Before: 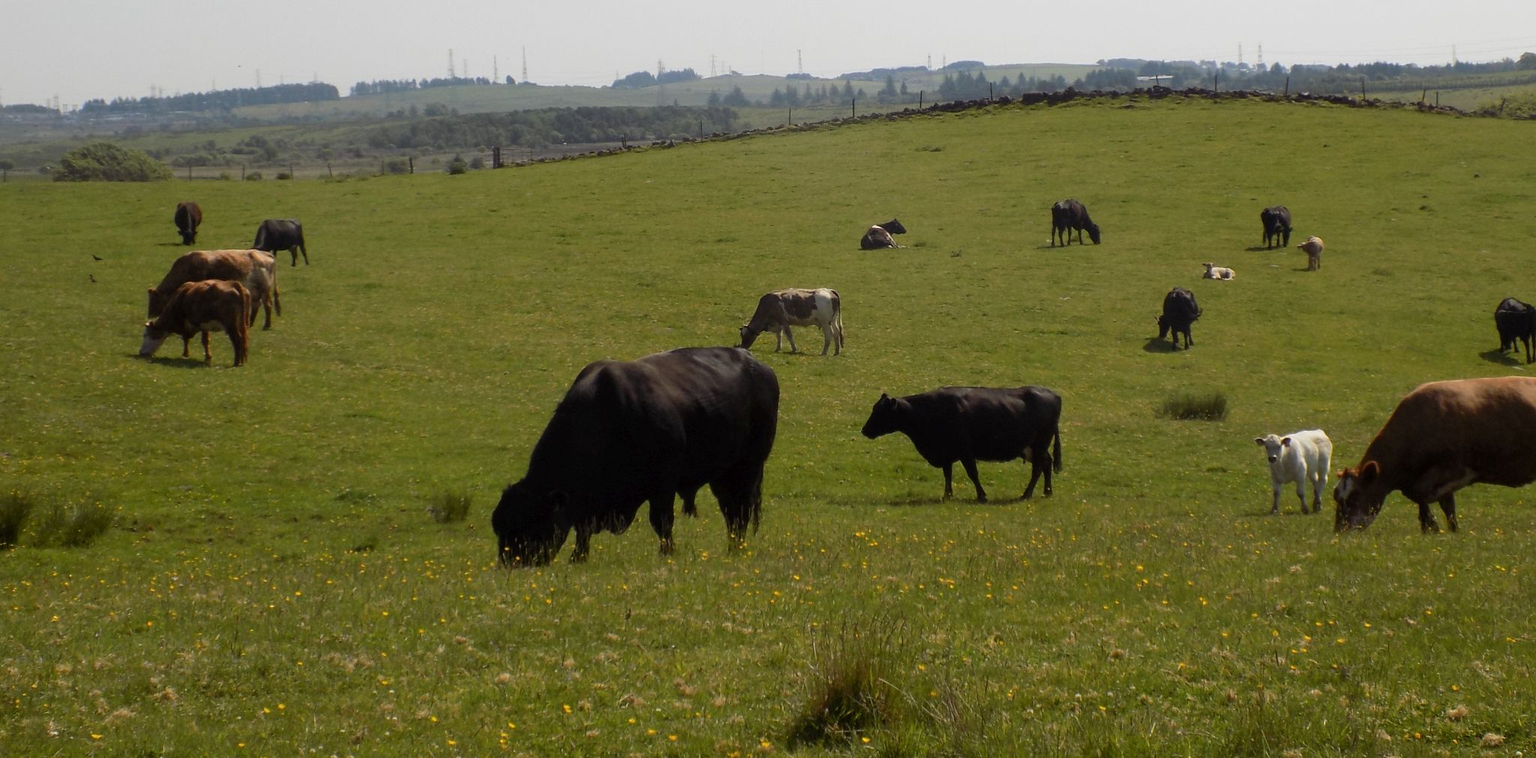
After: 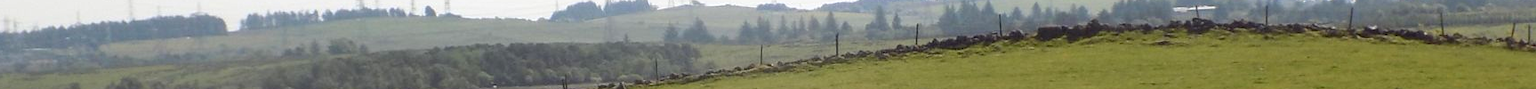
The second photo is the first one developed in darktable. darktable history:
crop and rotate: left 9.644%, top 9.491%, right 6.021%, bottom 80.509%
exposure: exposure 0.507 EV, compensate highlight preservation false
